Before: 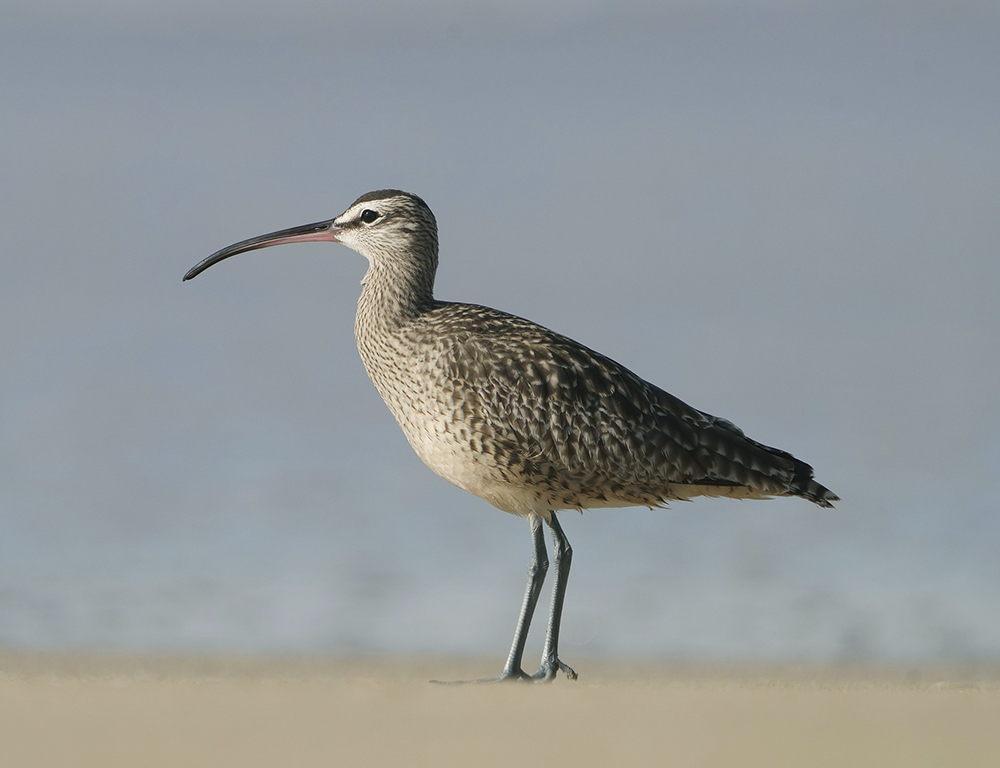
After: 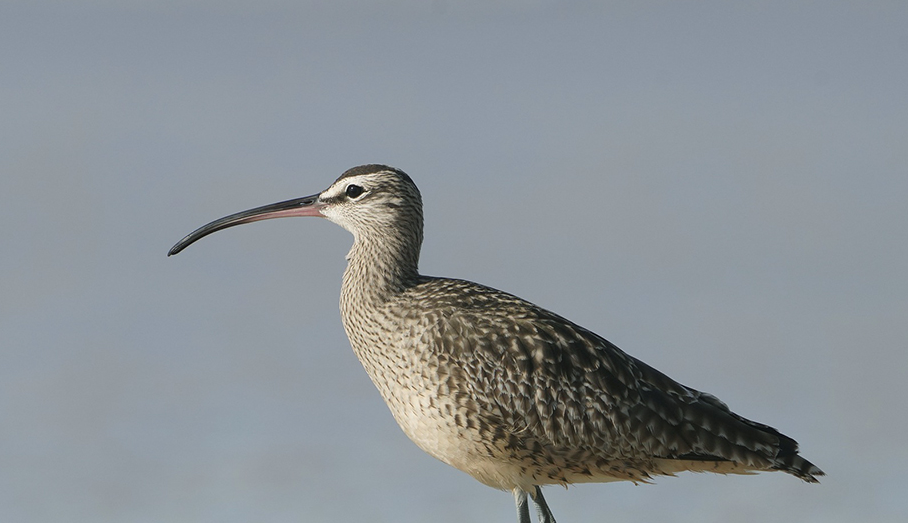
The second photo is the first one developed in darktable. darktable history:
crop: left 1.572%, top 3.359%, right 7.55%, bottom 28.466%
